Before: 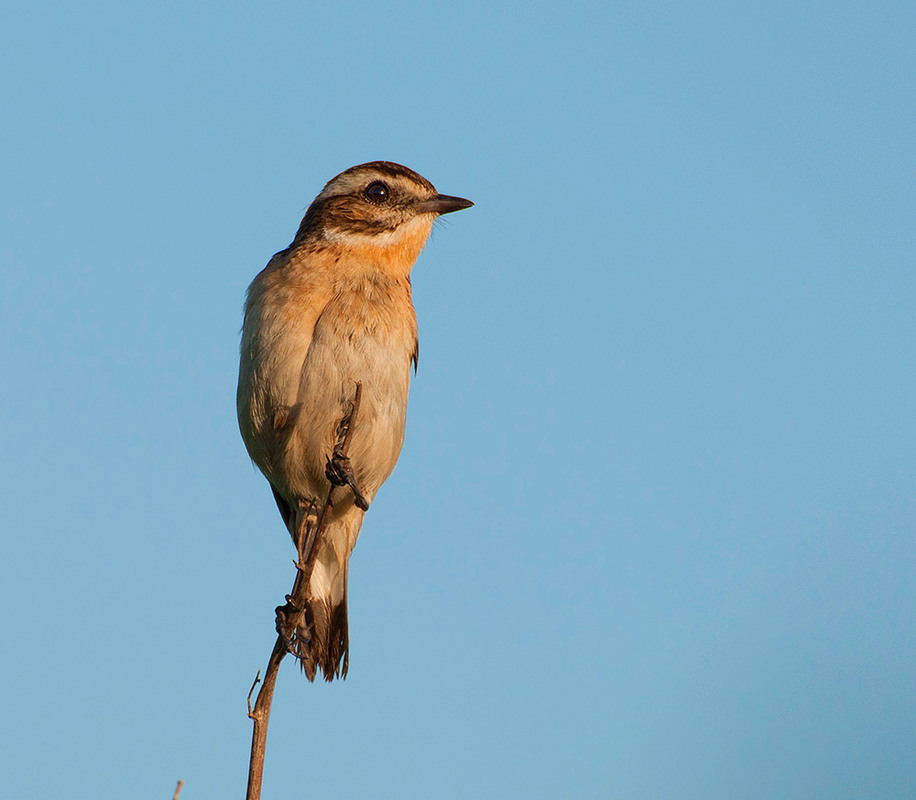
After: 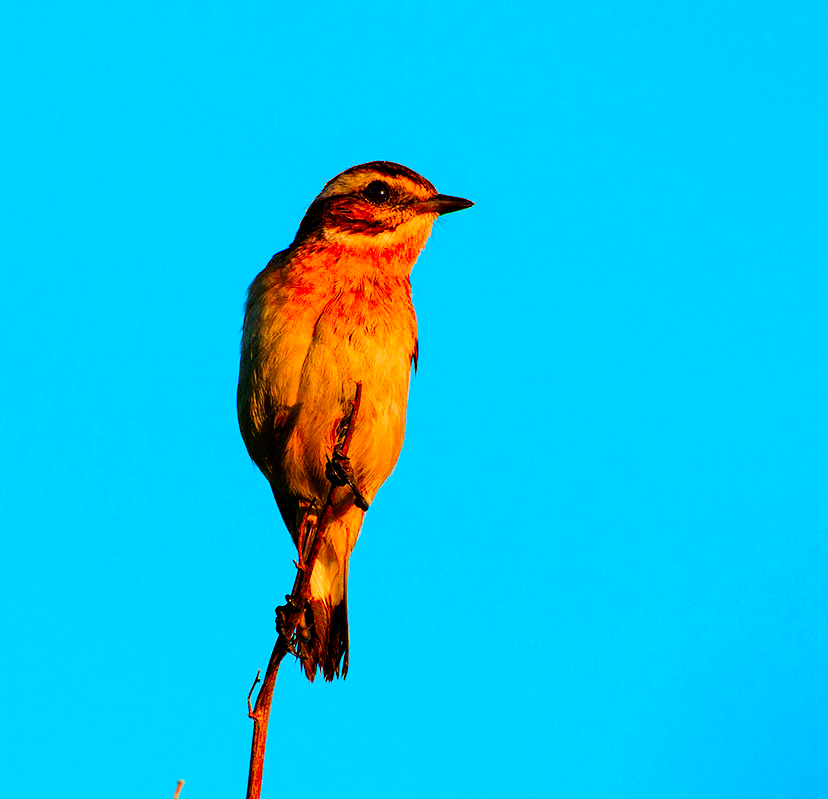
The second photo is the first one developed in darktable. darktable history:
filmic rgb: black relative exposure -5.42 EV, white relative exposure 2.85 EV, dynamic range scaling -37.73%, hardness 4, contrast 1.605, highlights saturation mix -0.93%
crop: right 9.509%, bottom 0.031%
color correction: saturation 3
